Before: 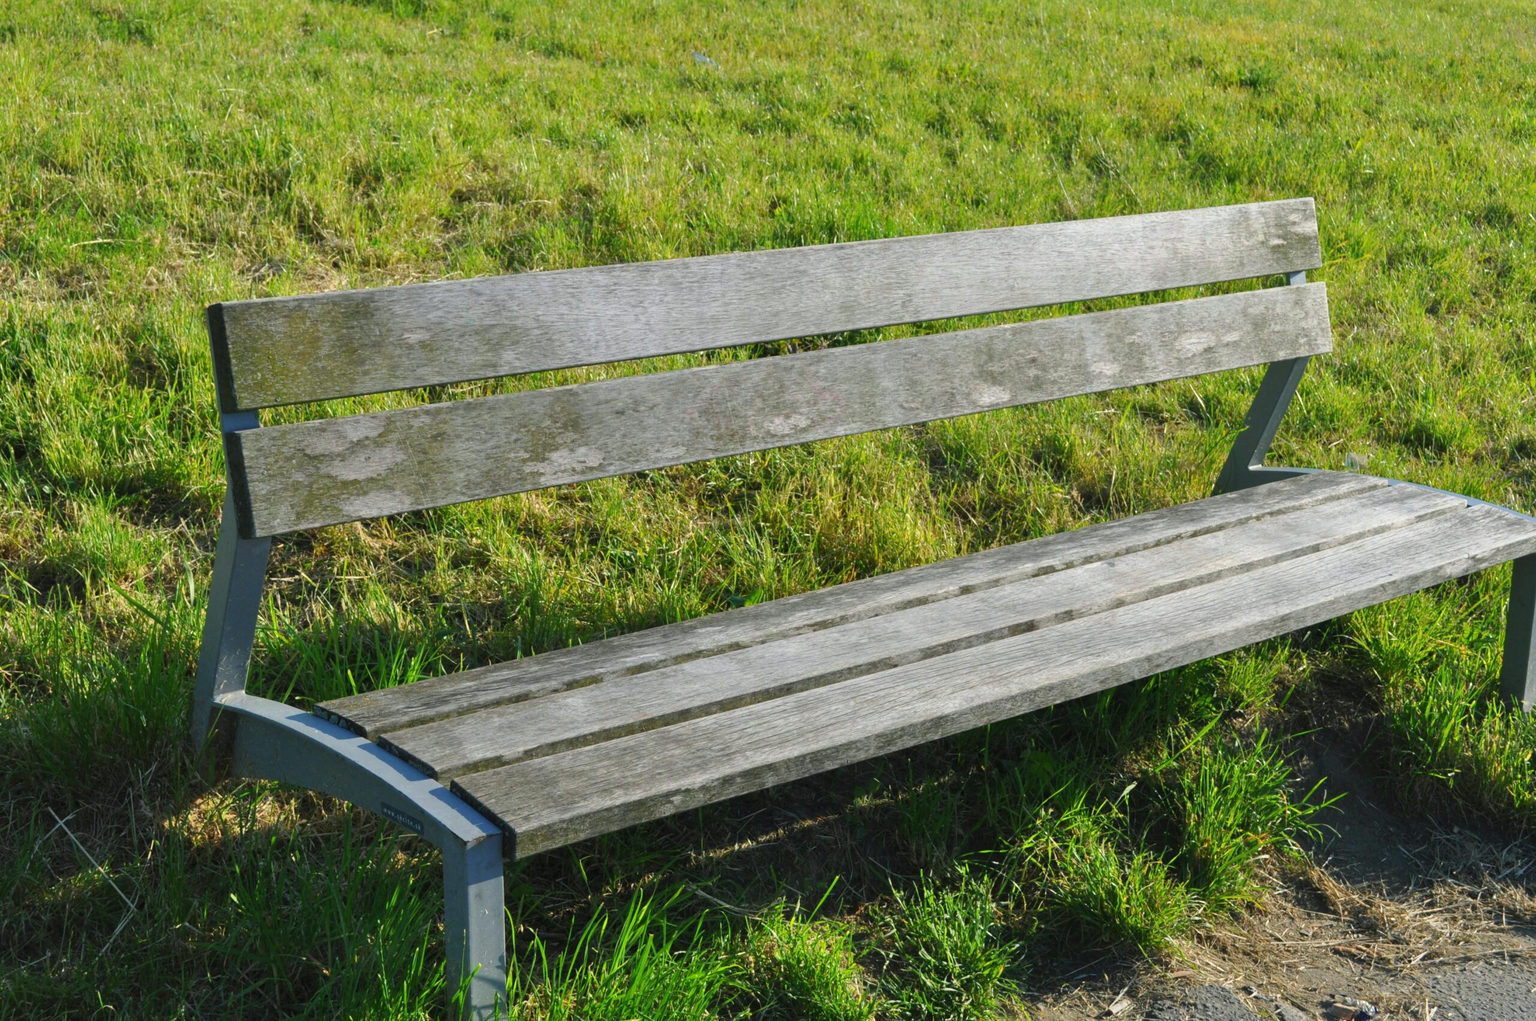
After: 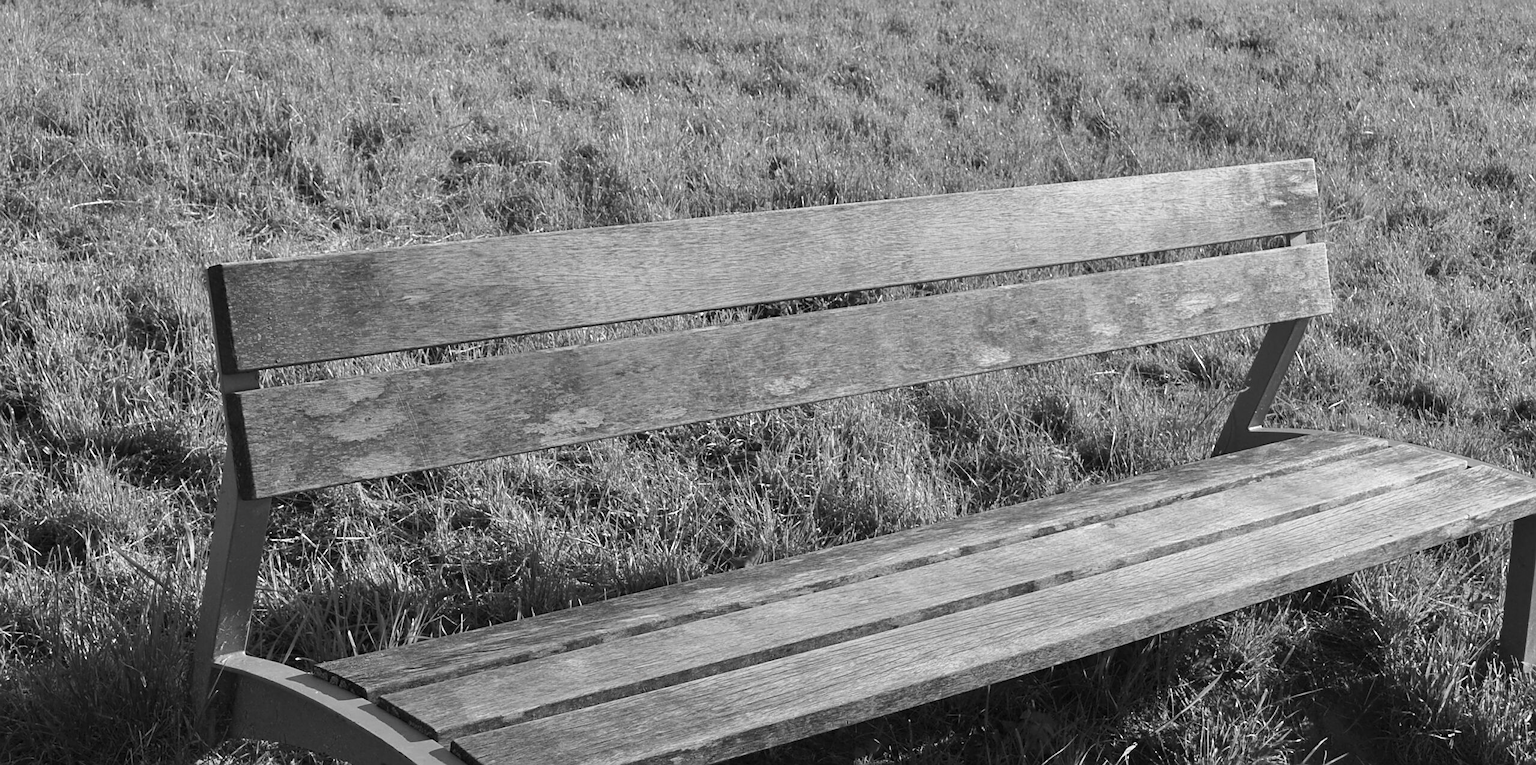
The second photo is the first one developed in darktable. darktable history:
contrast brightness saturation: contrast 0.03, brightness -0.04
crop: top 3.857%, bottom 21.132%
color zones: curves: ch1 [(0, 0.006) (0.094, 0.285) (0.171, 0.001) (0.429, 0.001) (0.571, 0.003) (0.714, 0.004) (0.857, 0.004) (1, 0.006)]
color calibration: illuminant as shot in camera, x 0.358, y 0.373, temperature 4628.91 K
sharpen: on, module defaults
